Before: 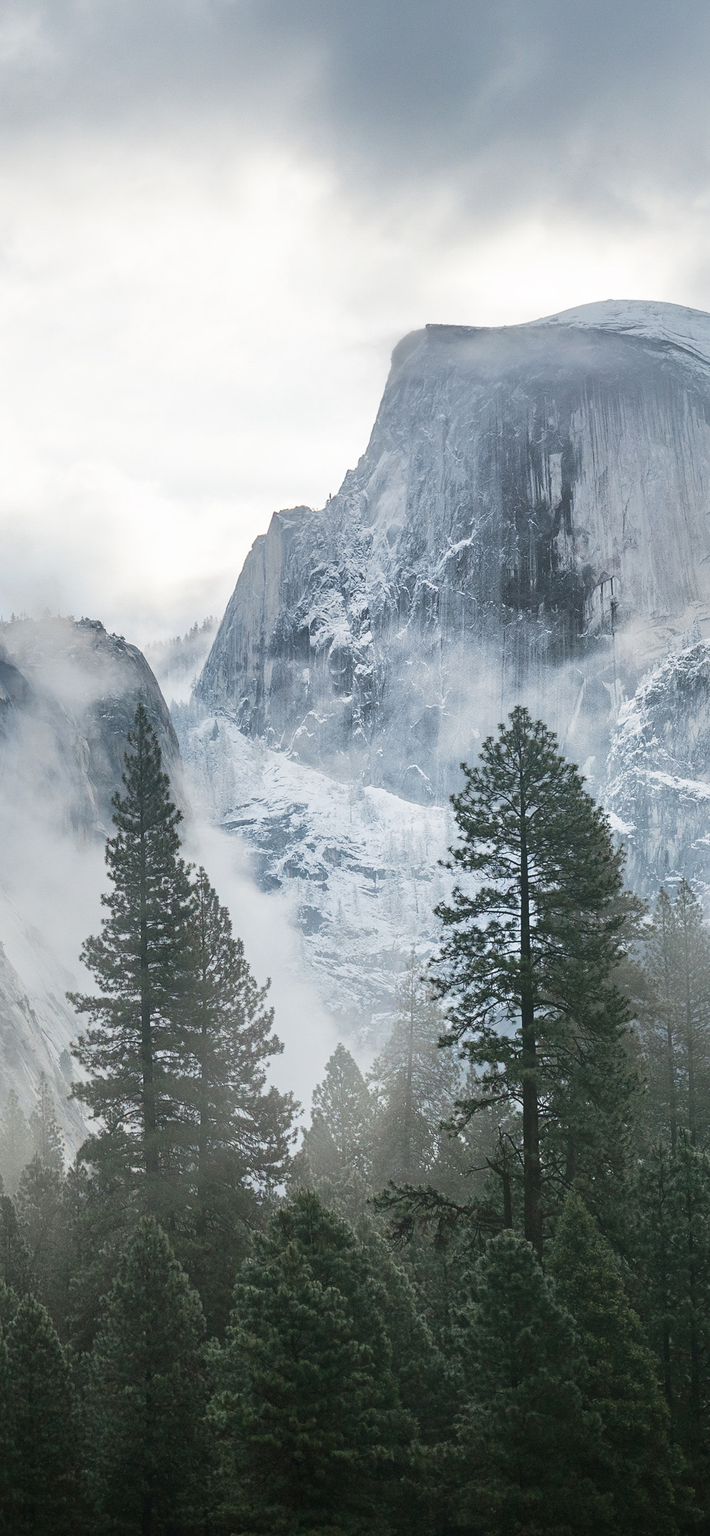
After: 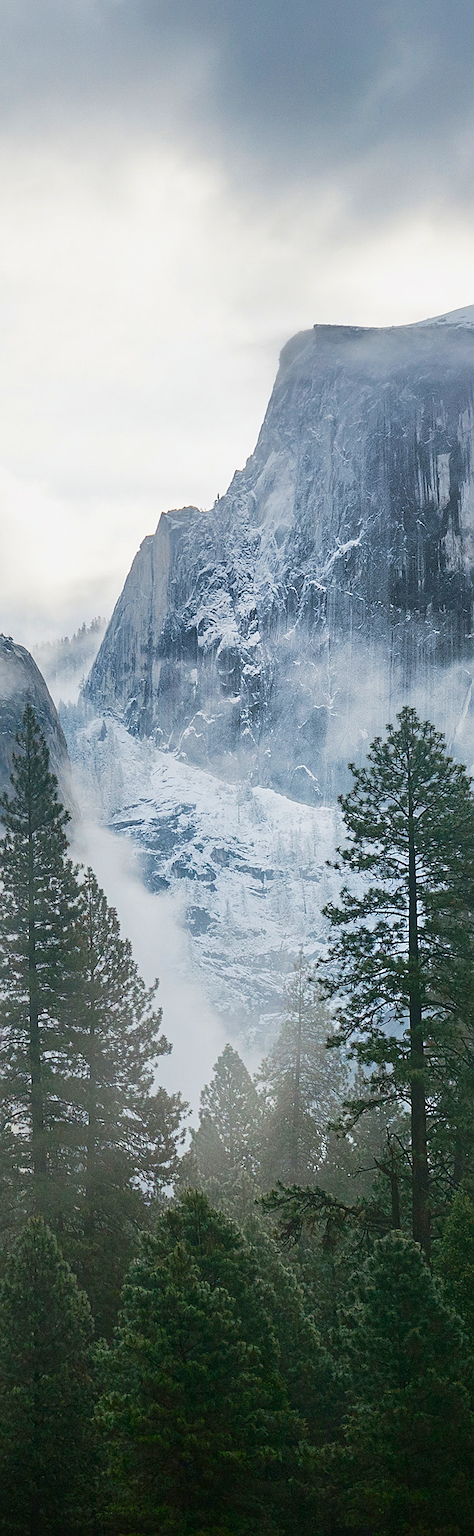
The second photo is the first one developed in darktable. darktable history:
exposure: exposure -0.113 EV, compensate exposure bias true, compensate highlight preservation false
sharpen: on, module defaults
crop and rotate: left 15.812%, right 17.239%
color balance rgb: perceptual saturation grading › global saturation 36.573%, perceptual saturation grading › shadows 34.774%, saturation formula JzAzBz (2021)
